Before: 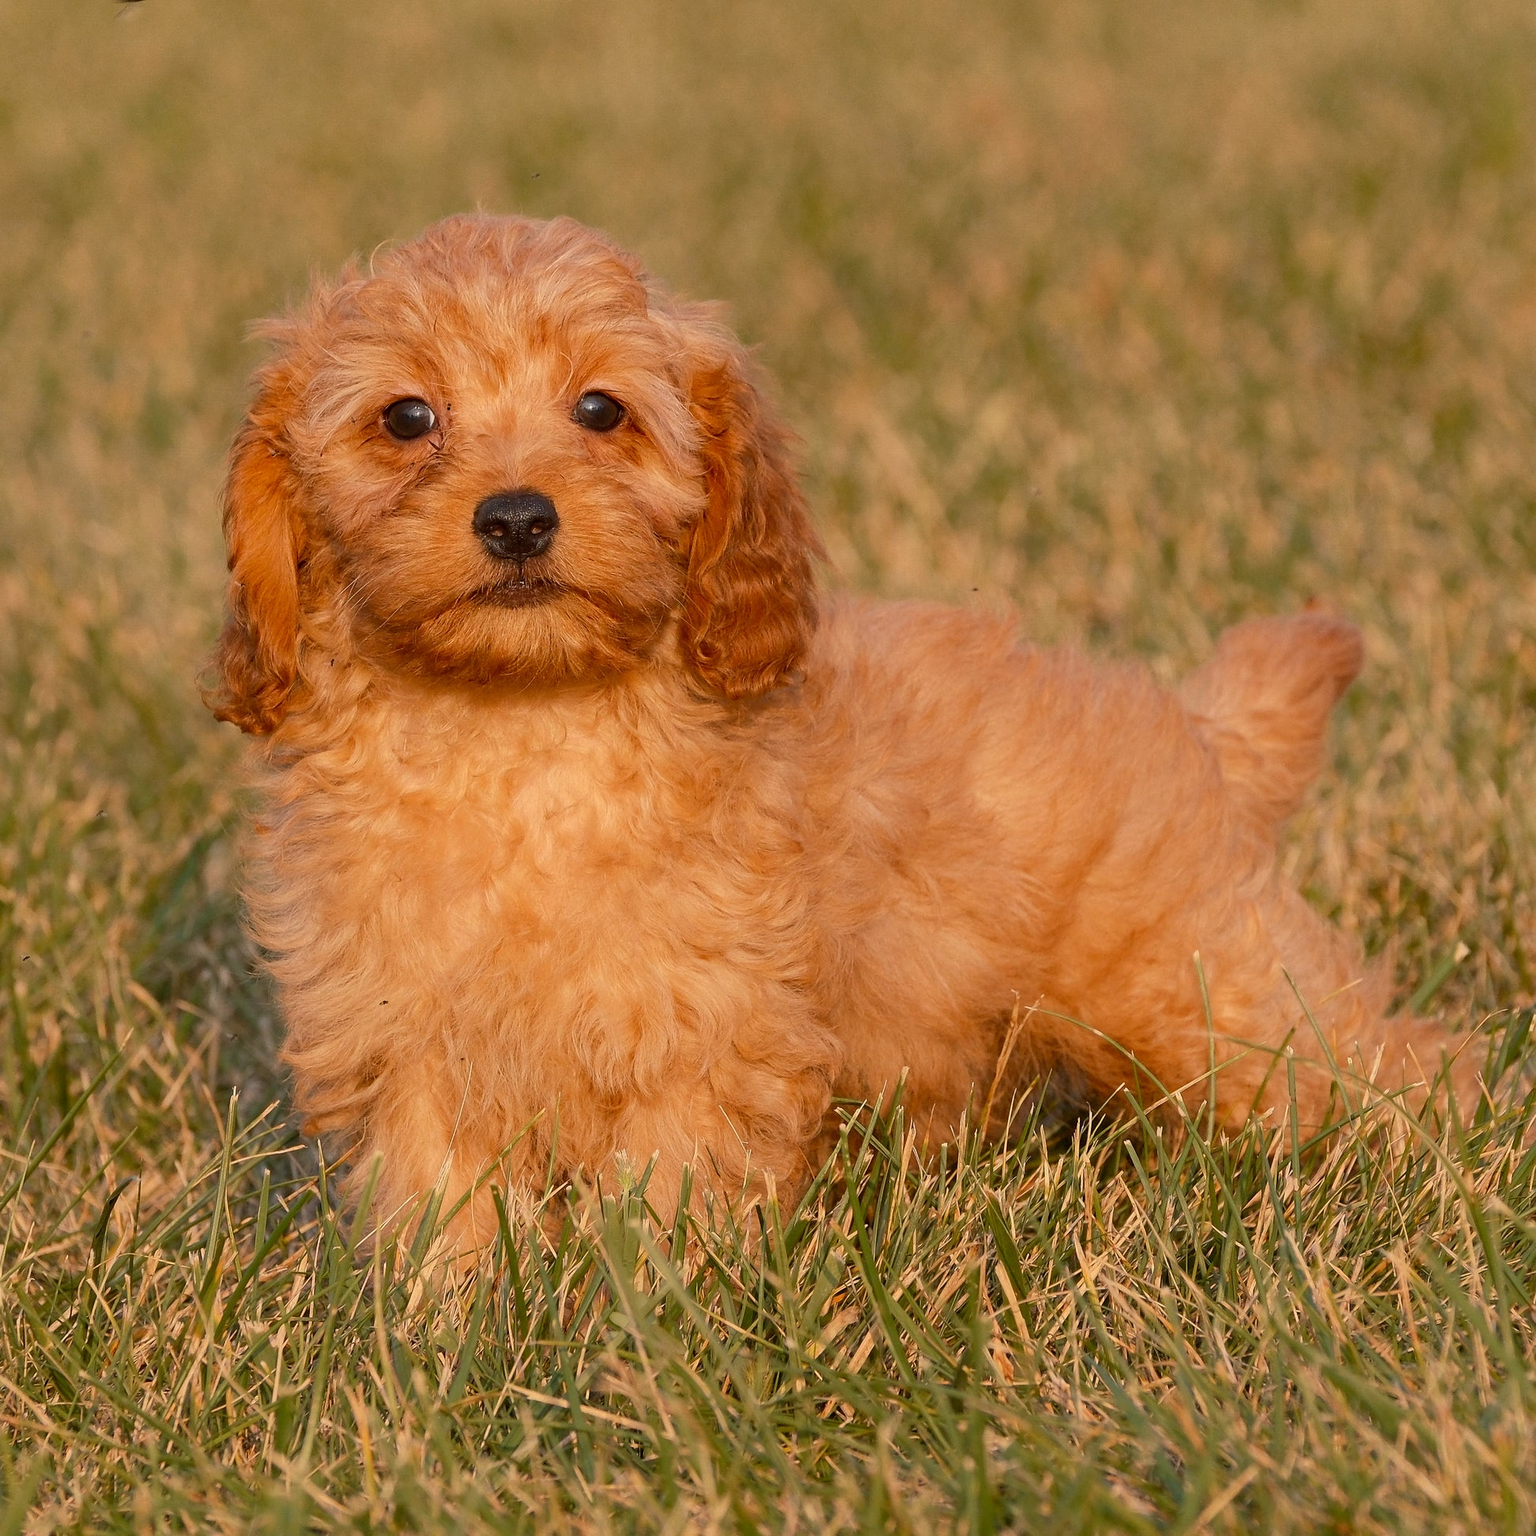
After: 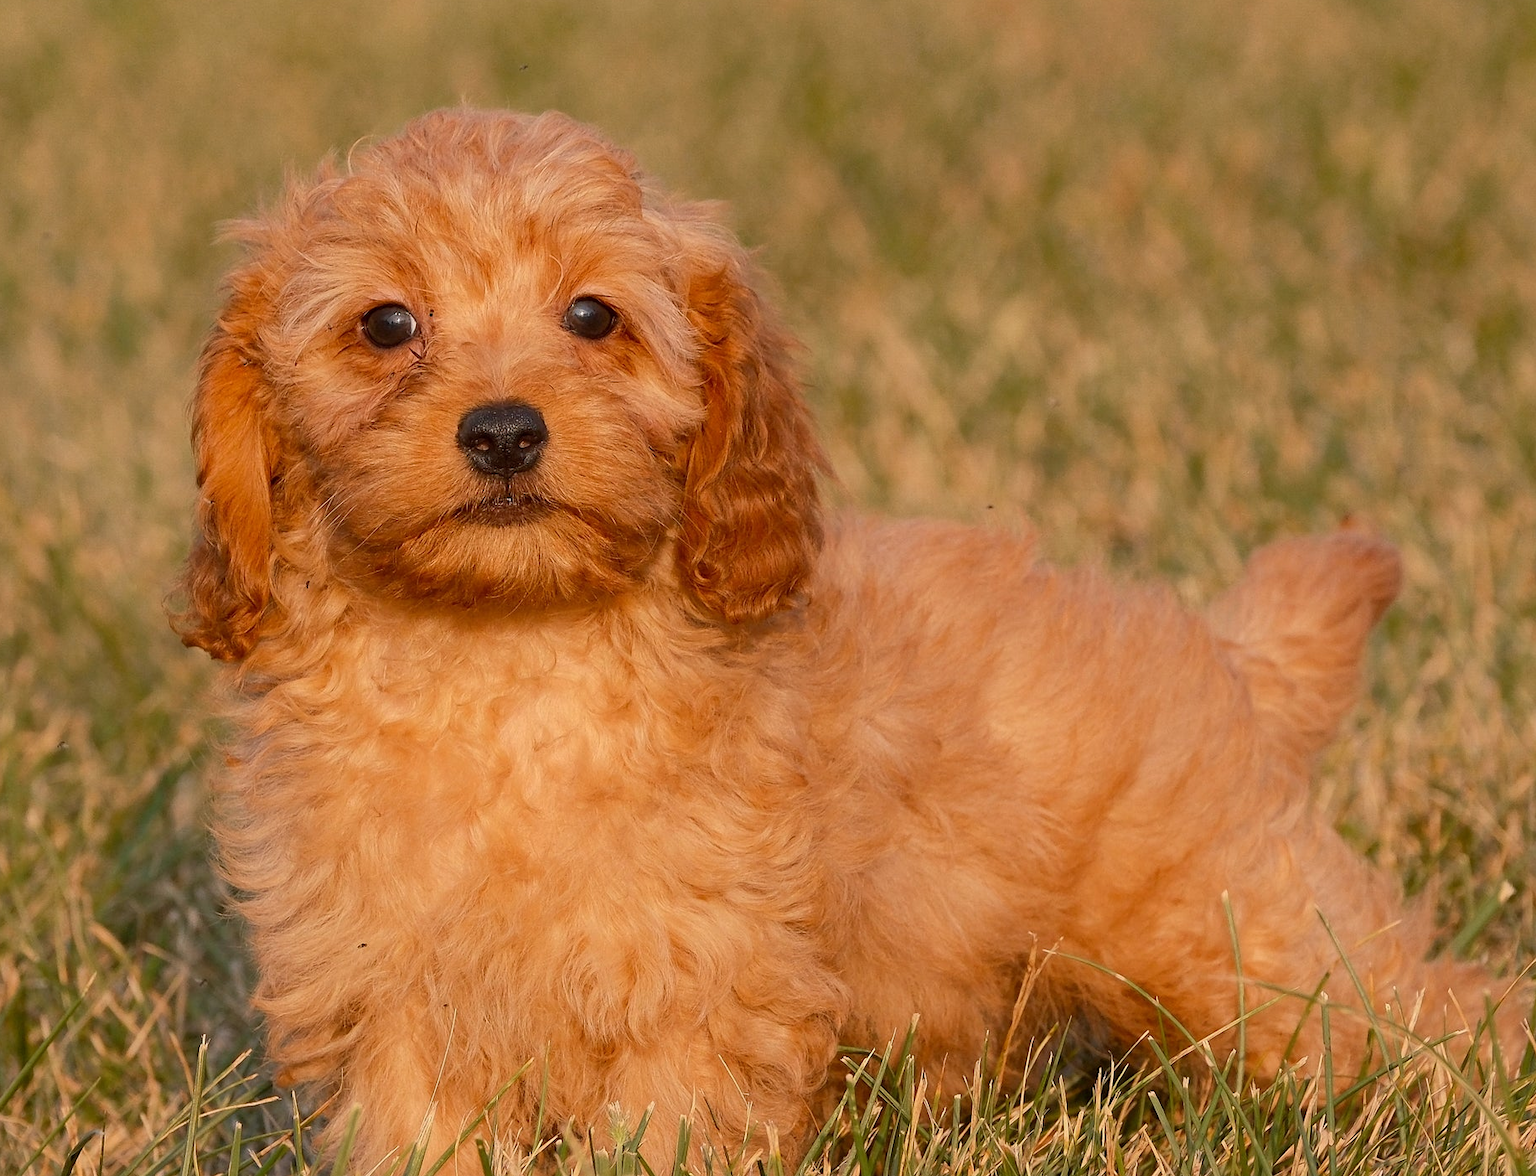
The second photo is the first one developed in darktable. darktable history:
crop: left 2.809%, top 7.306%, right 2.996%, bottom 20.254%
tone equalizer: edges refinement/feathering 500, mask exposure compensation -1.57 EV, preserve details no
